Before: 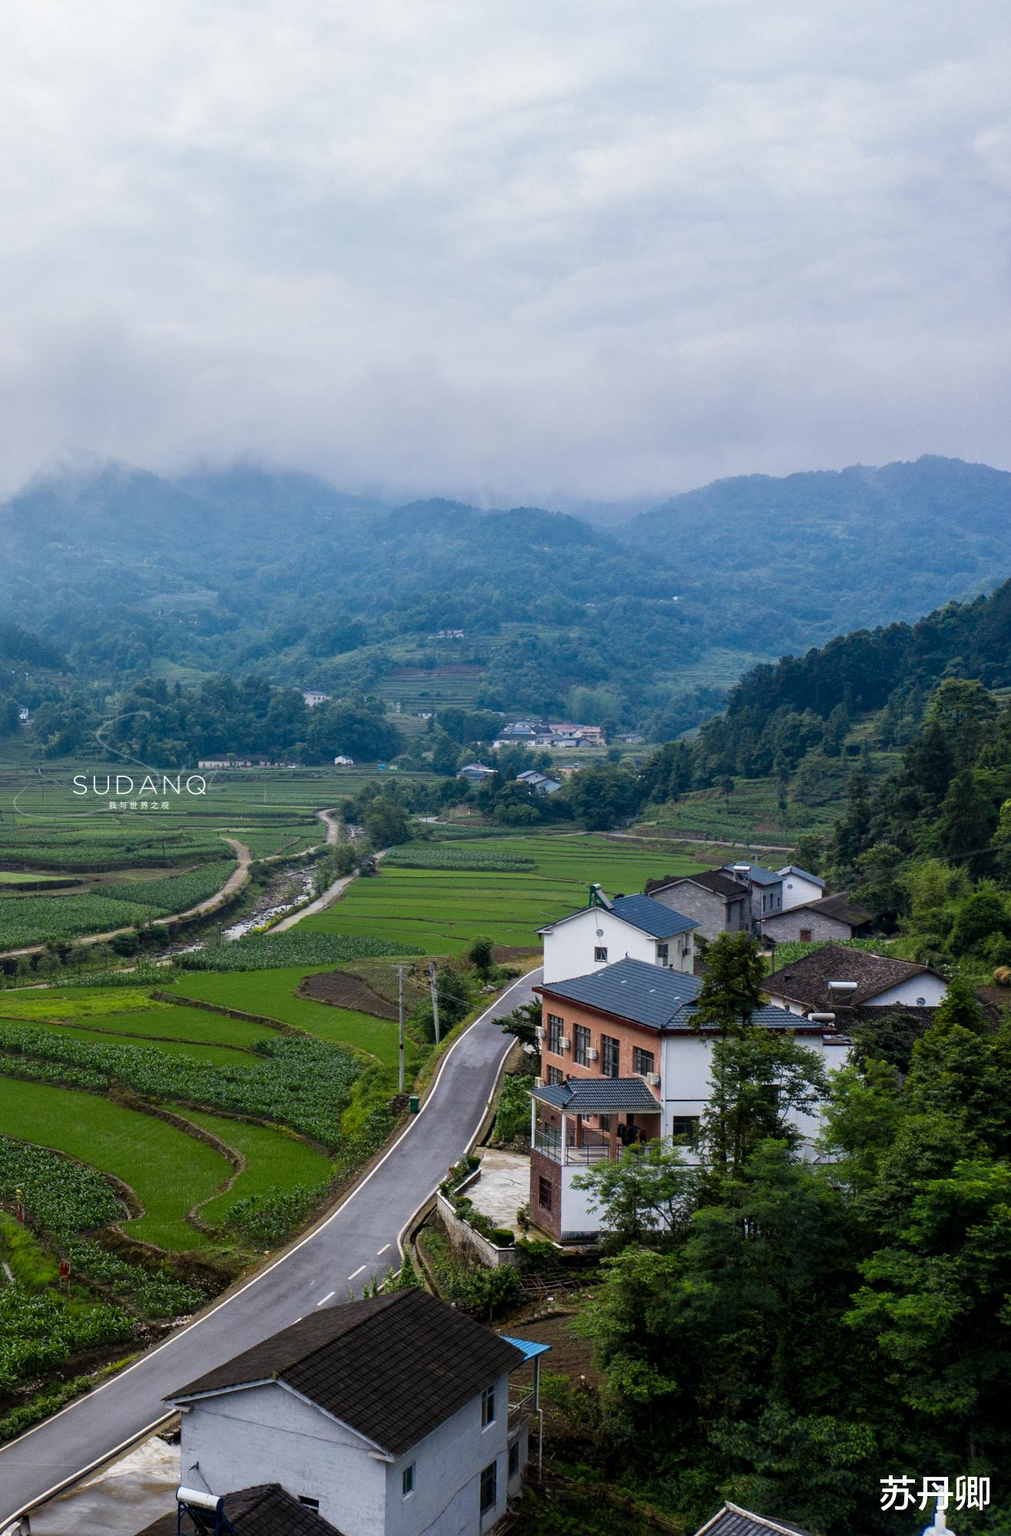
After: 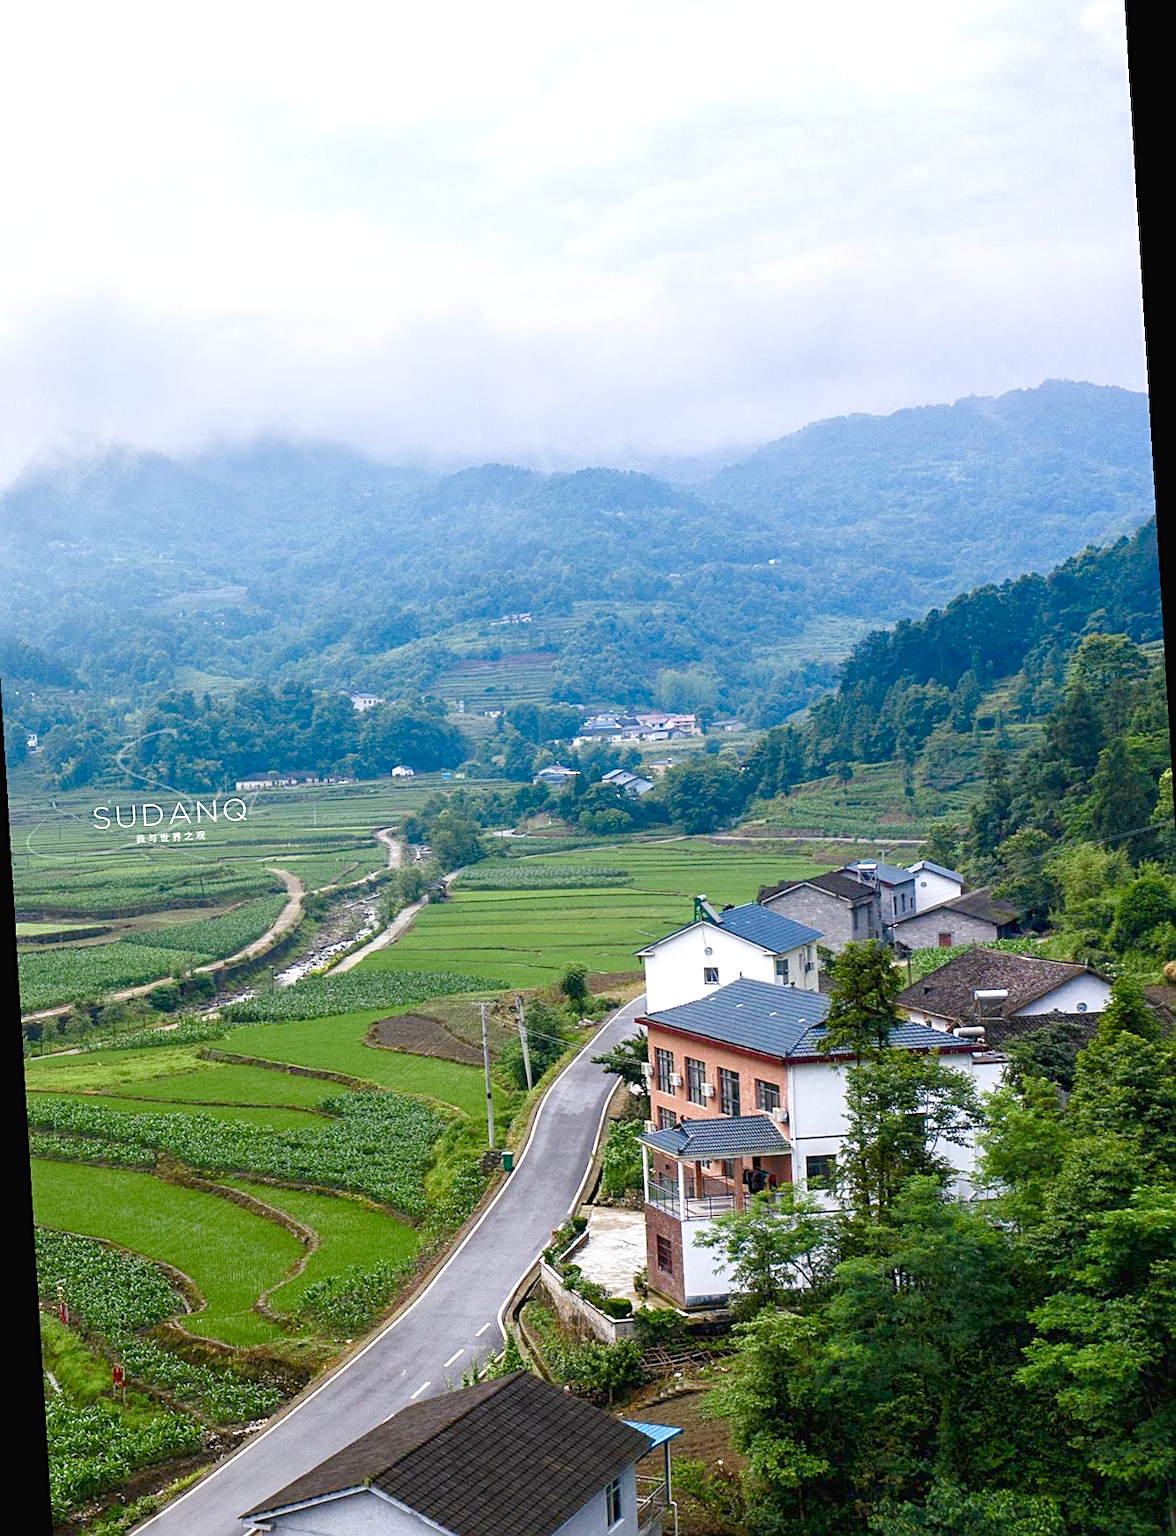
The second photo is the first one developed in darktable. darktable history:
sharpen: on, module defaults
rotate and perspective: rotation -3.52°, crop left 0.036, crop right 0.964, crop top 0.081, crop bottom 0.919
color balance rgb: shadows lift › chroma 1%, shadows lift › hue 113°, highlights gain › chroma 0.2%, highlights gain › hue 333°, perceptual saturation grading › global saturation 20%, perceptual saturation grading › highlights -50%, perceptual saturation grading › shadows 25%, contrast -20%
exposure: black level correction 0, exposure 1.3 EV, compensate exposure bias true, compensate highlight preservation false
